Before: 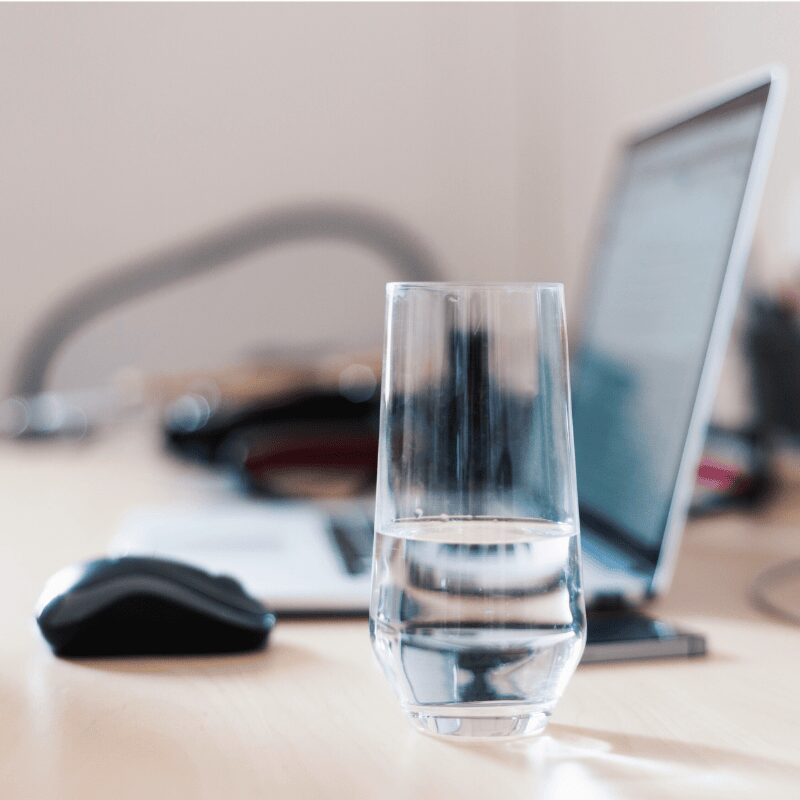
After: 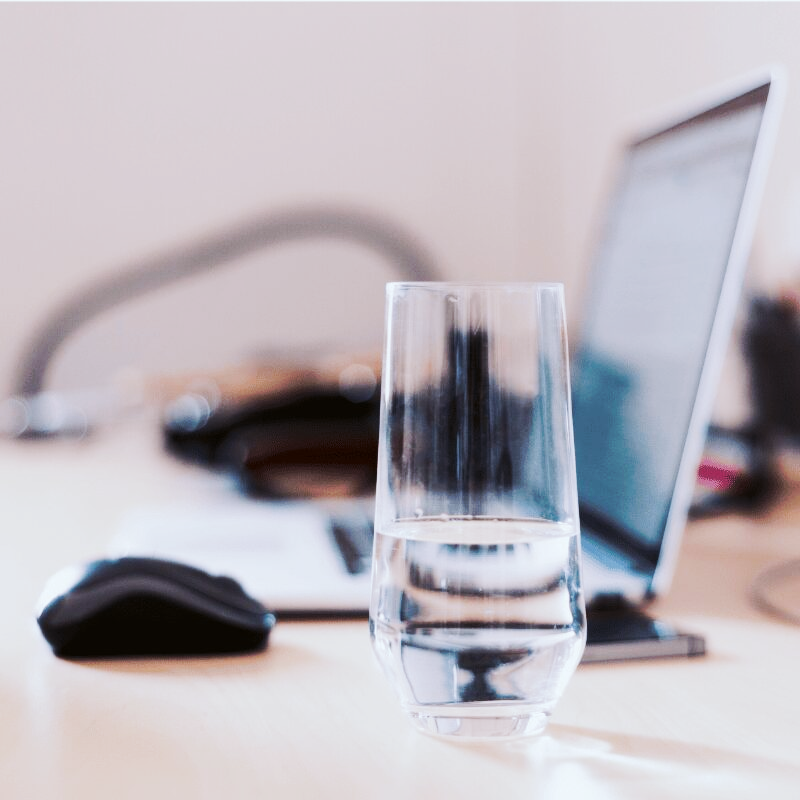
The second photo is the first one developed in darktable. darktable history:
tone curve: curves: ch0 [(0, 0) (0.003, 0.003) (0.011, 0.011) (0.025, 0.024) (0.044, 0.043) (0.069, 0.067) (0.1, 0.096) (0.136, 0.131) (0.177, 0.171) (0.224, 0.217) (0.277, 0.268) (0.335, 0.324) (0.399, 0.386) (0.468, 0.453) (0.543, 0.548) (0.623, 0.627) (0.709, 0.712) (0.801, 0.803) (0.898, 0.899) (1, 1)], preserve colors none
color look up table: target L [95.5, 93.75, 92.82, 89.86, 72.55, 77.15, 76.5, 63.46, 53.39, 52.88, 10.33, 200, 87.89, 79, 77.1, 57.46, 56.19, 51.45, 53.83, 53.35, 42.42, 26.51, 18.42, 90.26, 82.64, 79.99, 59.53, 69.15, 58.2, 62.66, 64.79, 52.55, 47.42, 41.51, 31.74, 30.49, 37.09, 25.15, 22.69, 4.565, 5.486, 93.26, 85.52, 77.5, 60.61, 56.15, 31.95, 20.05, 3.594], target a [-4.846, -6.243, -21.82, -33.97, -57.58, -13.76, -0.09, -58.53, -29, -34.52, -17.71, 0, 11.38, 21.81, 26.59, 76.71, 74.77, 77.66, 40.72, 25.29, 67.2, 9.454, 35.79, 11.74, 12.24, 34.86, 61.6, 11.54, 87.05, 11.32, 52.8, 41.45, 77.07, 67.17, 27.1, 27.18, 68.39, 47.73, 47.24, 11, 16.19, -15.69, 0.296, -5.545, -22.34, -37.72, 1.61, -16.12, -1.729], target b [-0.113, 20.53, 63.4, 12.19, 69.24, 6.407, 58.05, 50.07, 55.6, 40.82, 12.82, 0, -0.055, 57.91, 27.48, 15.52, 69.18, 56.04, 27.43, 60.41, 36.42, 17.05, 25.12, -11.78, -22.9, -27.11, -7.98, -9.315, -33.8, -53.87, -52.03, -36.93, -41.04, 8.456, -9.882, -72.65, -70.03, -36.24, -85, -2.345, -37.56, -3.689, -10.23, -26.36, -31.44, -2.758, -44.58, -6.204, 0.365], num patches 49
